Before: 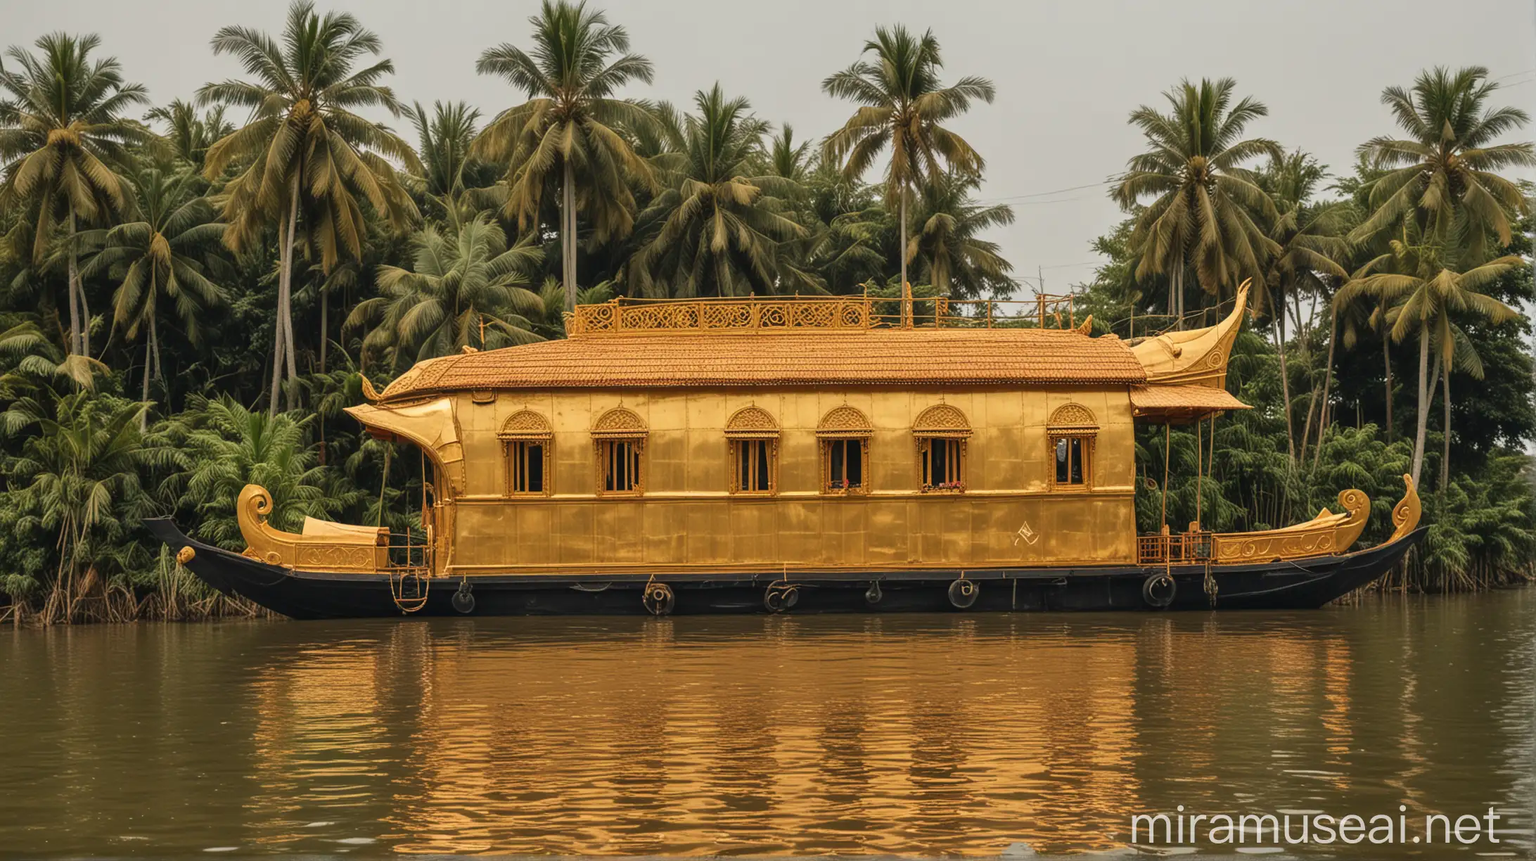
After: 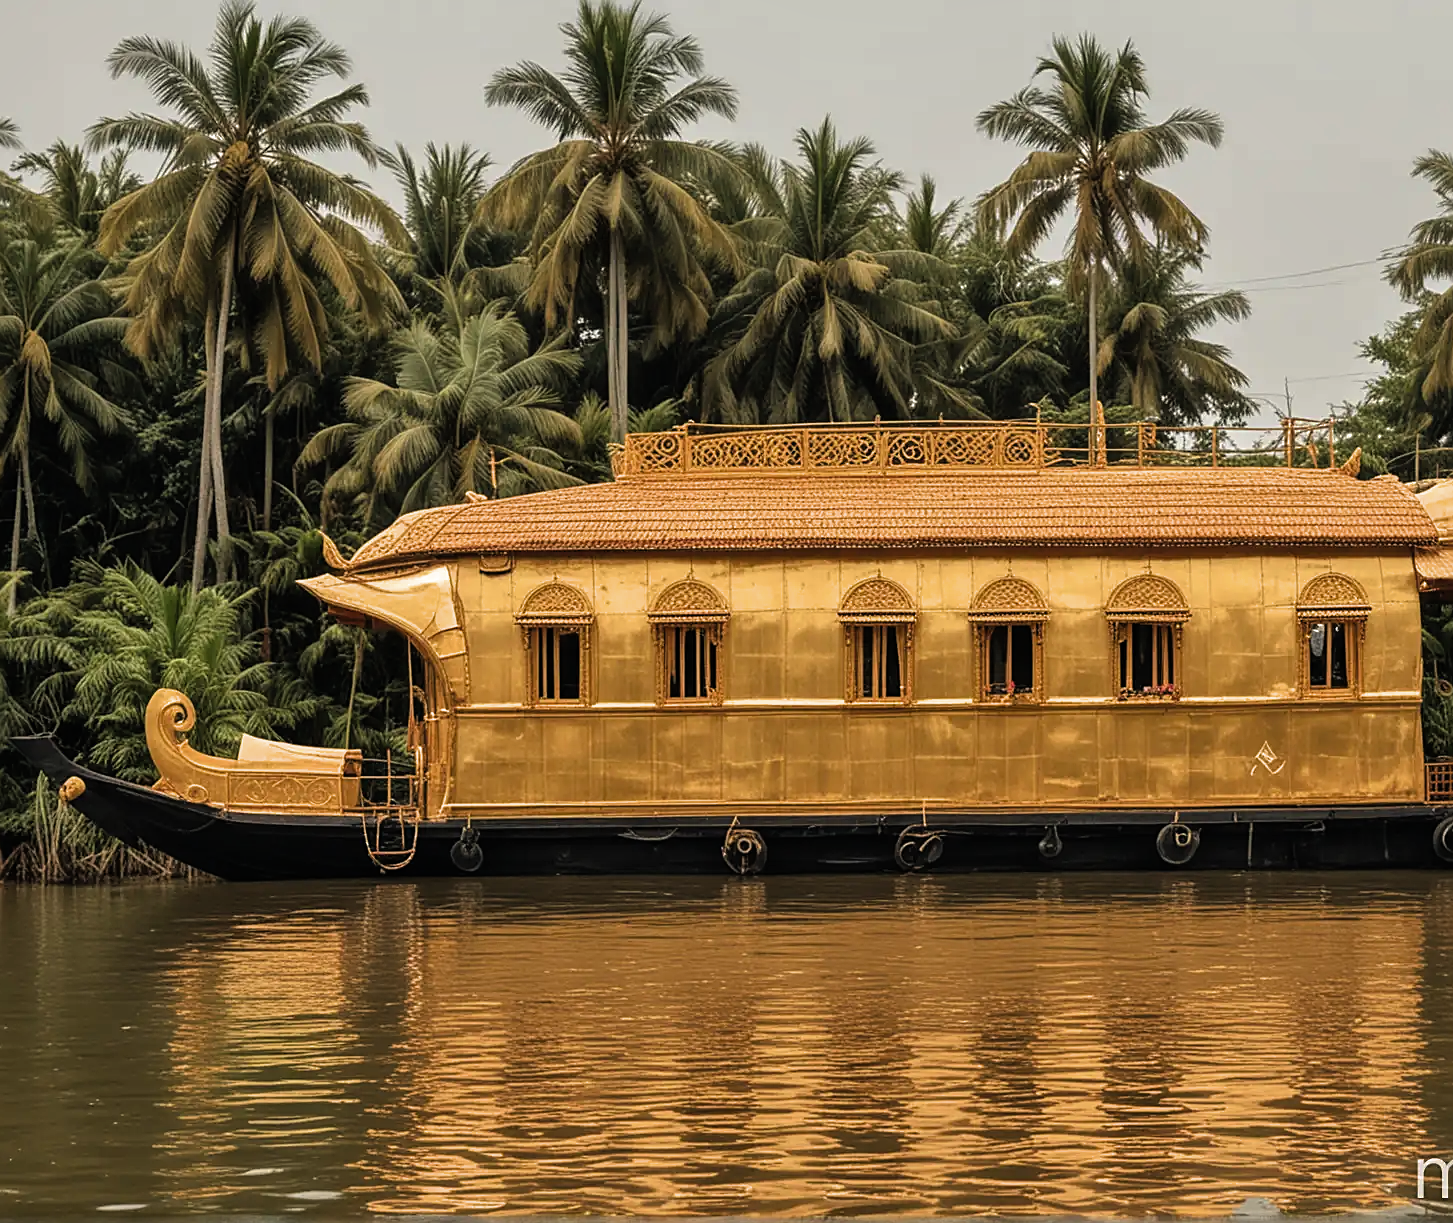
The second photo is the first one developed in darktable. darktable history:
filmic rgb: black relative exposure -8.01 EV, white relative exposure 2.46 EV, hardness 6.39, color science v6 (2022)
sharpen: on, module defaults
crop and rotate: left 8.815%, right 24.635%
shadows and highlights: shadows 30.14
